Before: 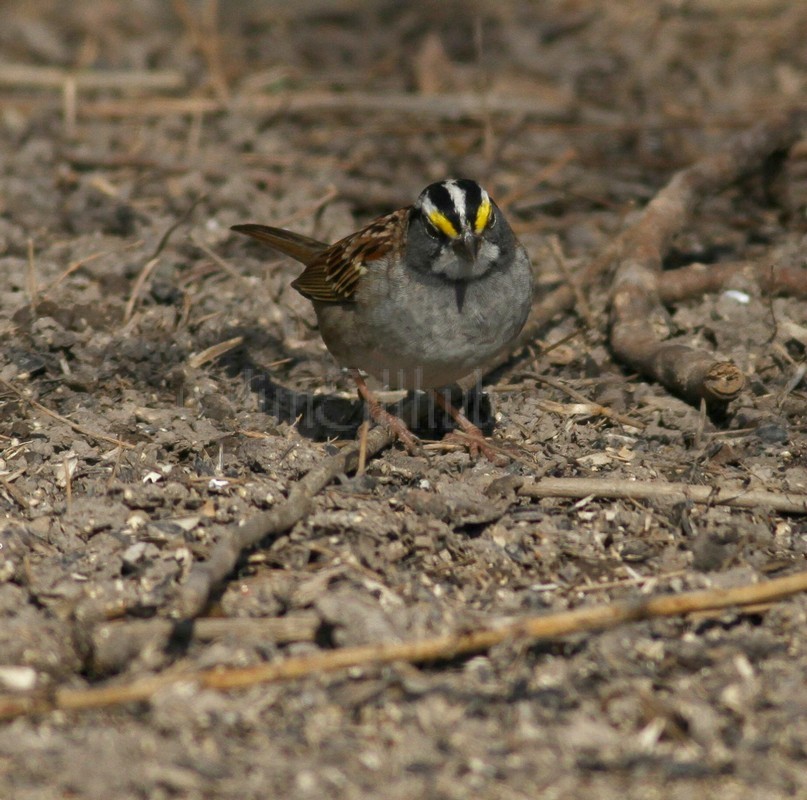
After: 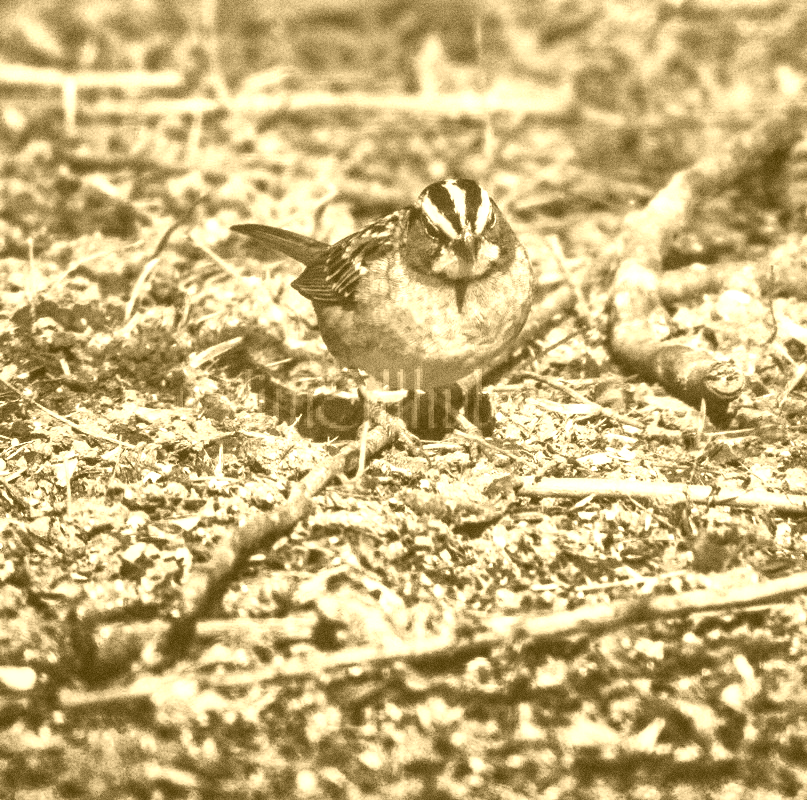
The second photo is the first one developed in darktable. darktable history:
colorize: hue 36°, source mix 100%
shadows and highlights: radius 123.98, shadows 100, white point adjustment -3, highlights -100, highlights color adjustment 89.84%, soften with gaussian
base curve: curves: ch0 [(0, 0) (0.026, 0.03) (0.109, 0.232) (0.351, 0.748) (0.669, 0.968) (1, 1)], preserve colors none
grain: coarseness 0.09 ISO, strength 40%
white balance: red 1.042, blue 1.17
tone equalizer: on, module defaults
contrast brightness saturation: contrast 0.2, brightness 0.16, saturation 0.22
local contrast: on, module defaults
